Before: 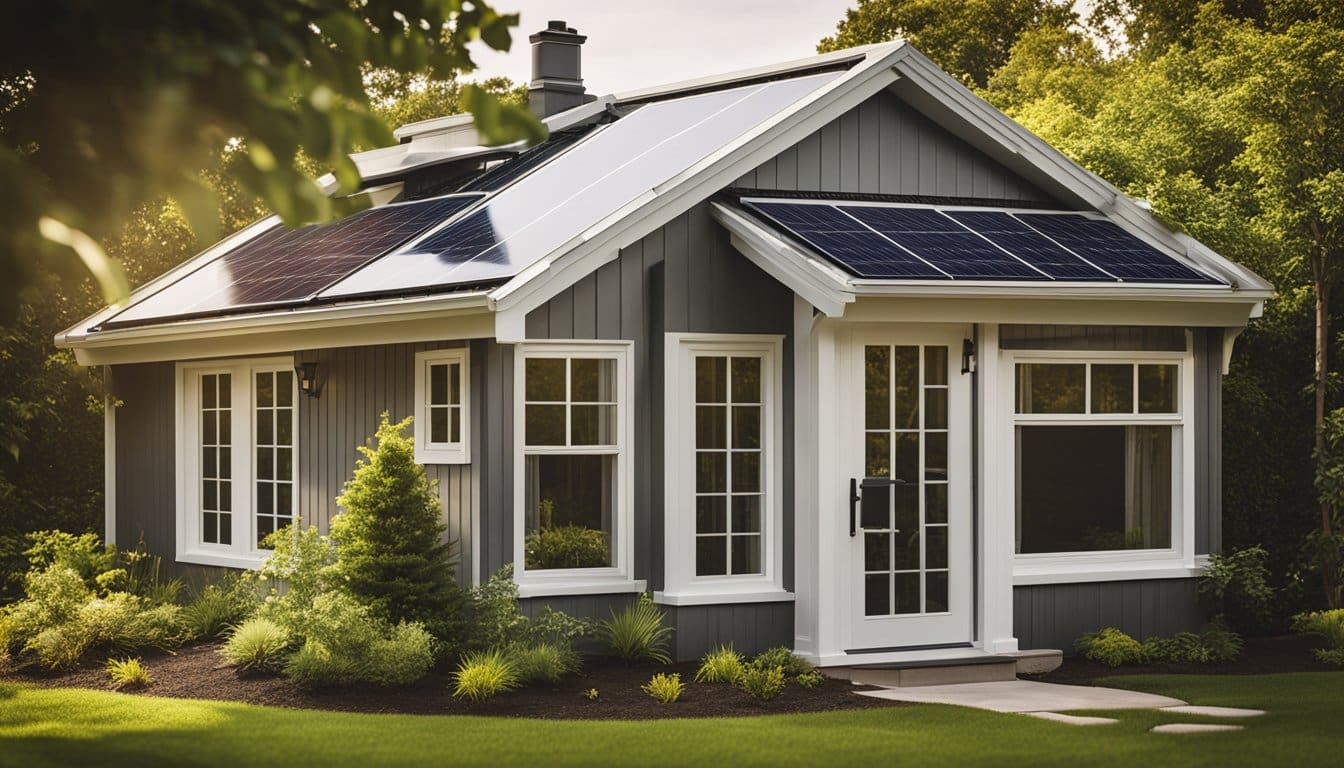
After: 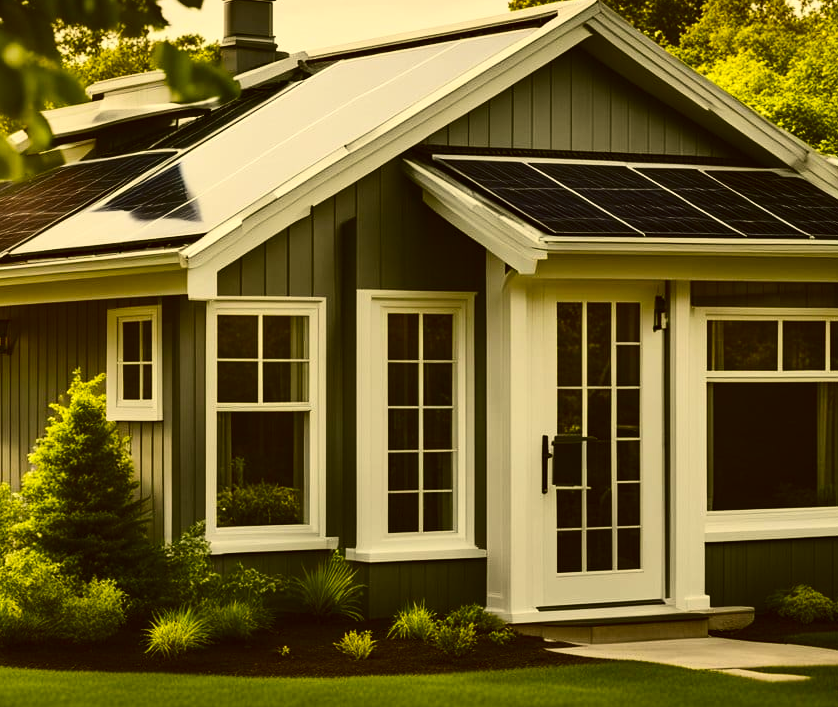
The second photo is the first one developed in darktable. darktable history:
crop and rotate: left 22.918%, top 5.629%, right 14.711%, bottom 2.247%
contrast brightness saturation: contrast 0.21, brightness -0.11, saturation 0.21
color correction: highlights a* 0.162, highlights b* 29.53, shadows a* -0.162, shadows b* 21.09
